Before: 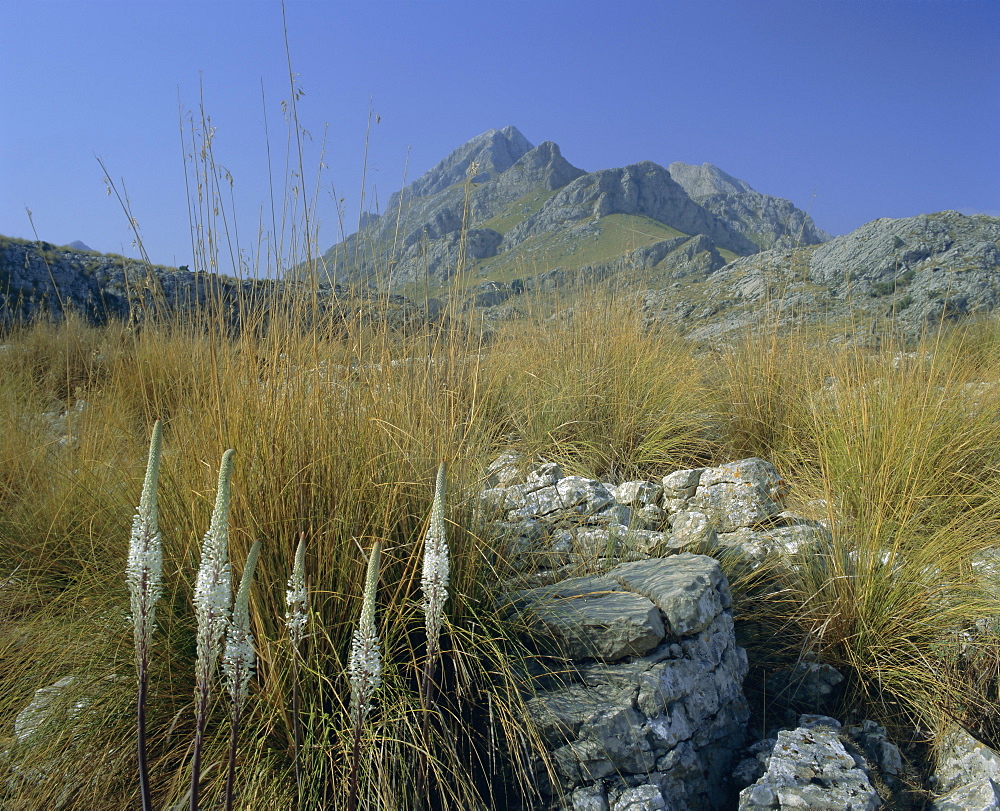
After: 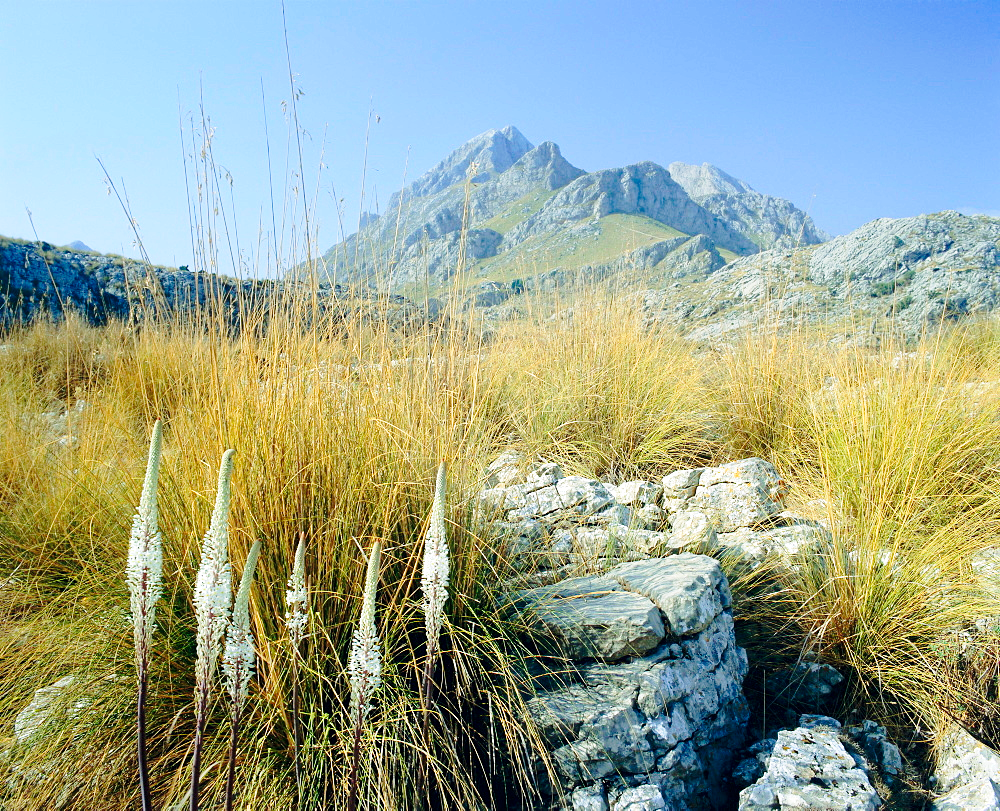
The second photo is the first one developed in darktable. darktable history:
exposure: black level correction 0.001, exposure 0.5 EV, compensate highlight preservation false
base curve: curves: ch0 [(0, 0) (0.028, 0.03) (0.121, 0.232) (0.46, 0.748) (0.859, 0.968) (1, 1)], preserve colors none
